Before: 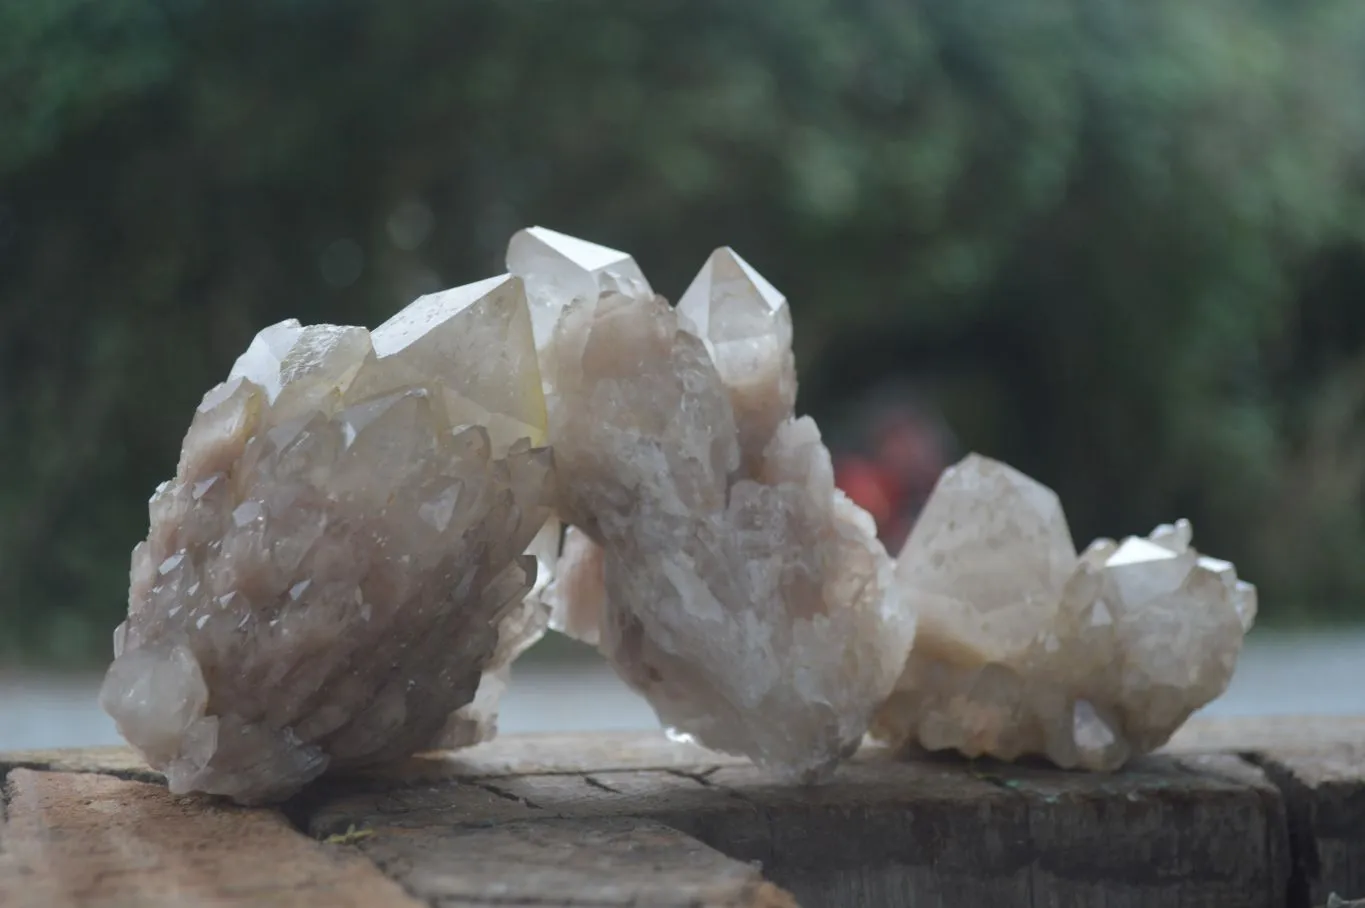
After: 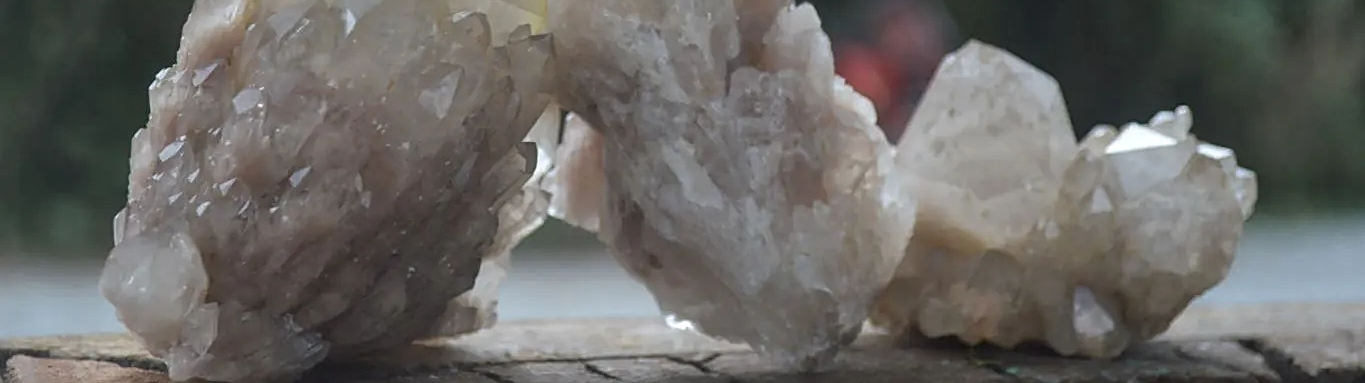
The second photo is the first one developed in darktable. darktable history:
sharpen: amount 0.543
crop: top 45.528%, bottom 12.225%
local contrast: on, module defaults
